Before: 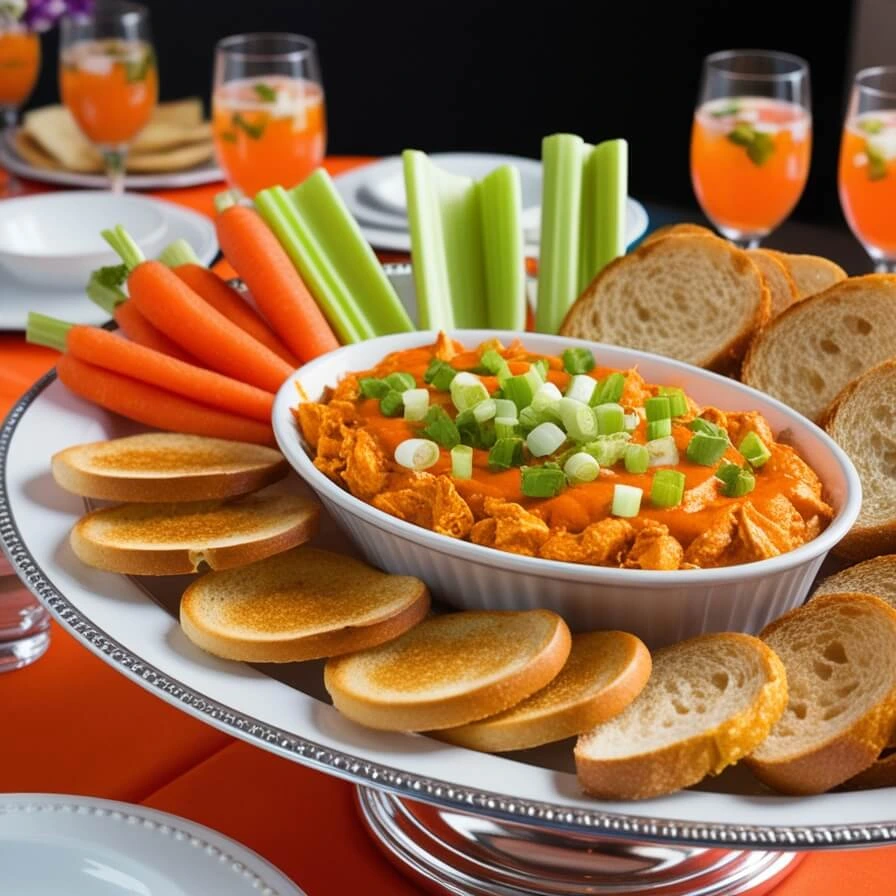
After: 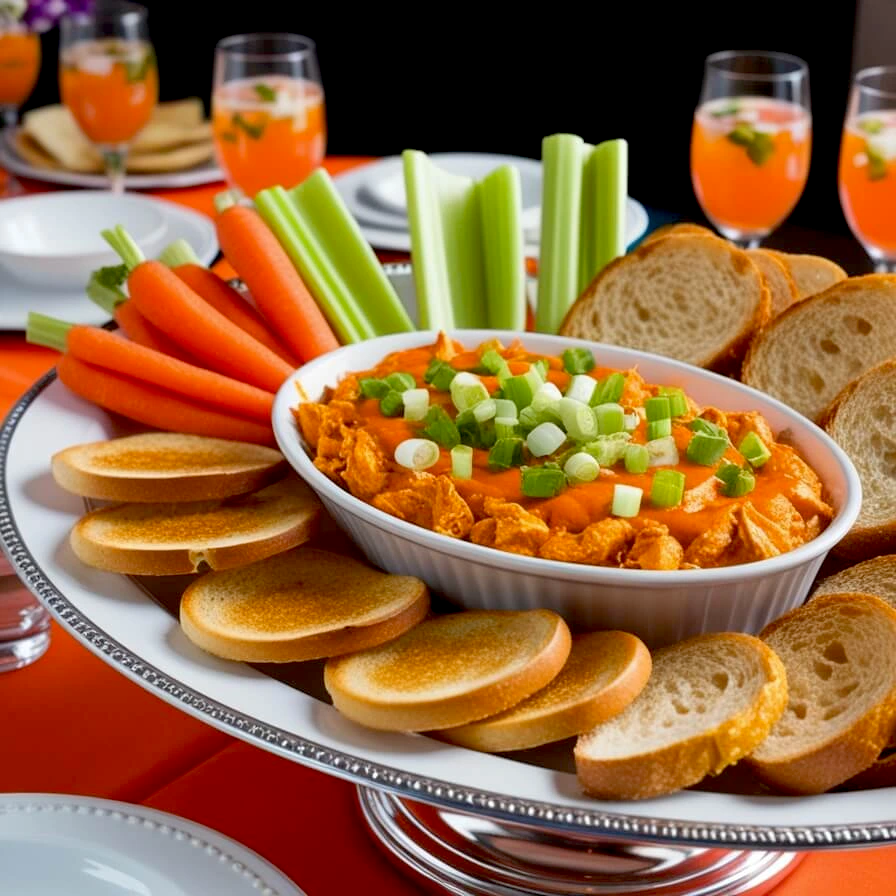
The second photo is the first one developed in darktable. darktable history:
tone equalizer: edges refinement/feathering 500, mask exposure compensation -1.57 EV, preserve details no
exposure: black level correction 0.013, compensate highlight preservation false
